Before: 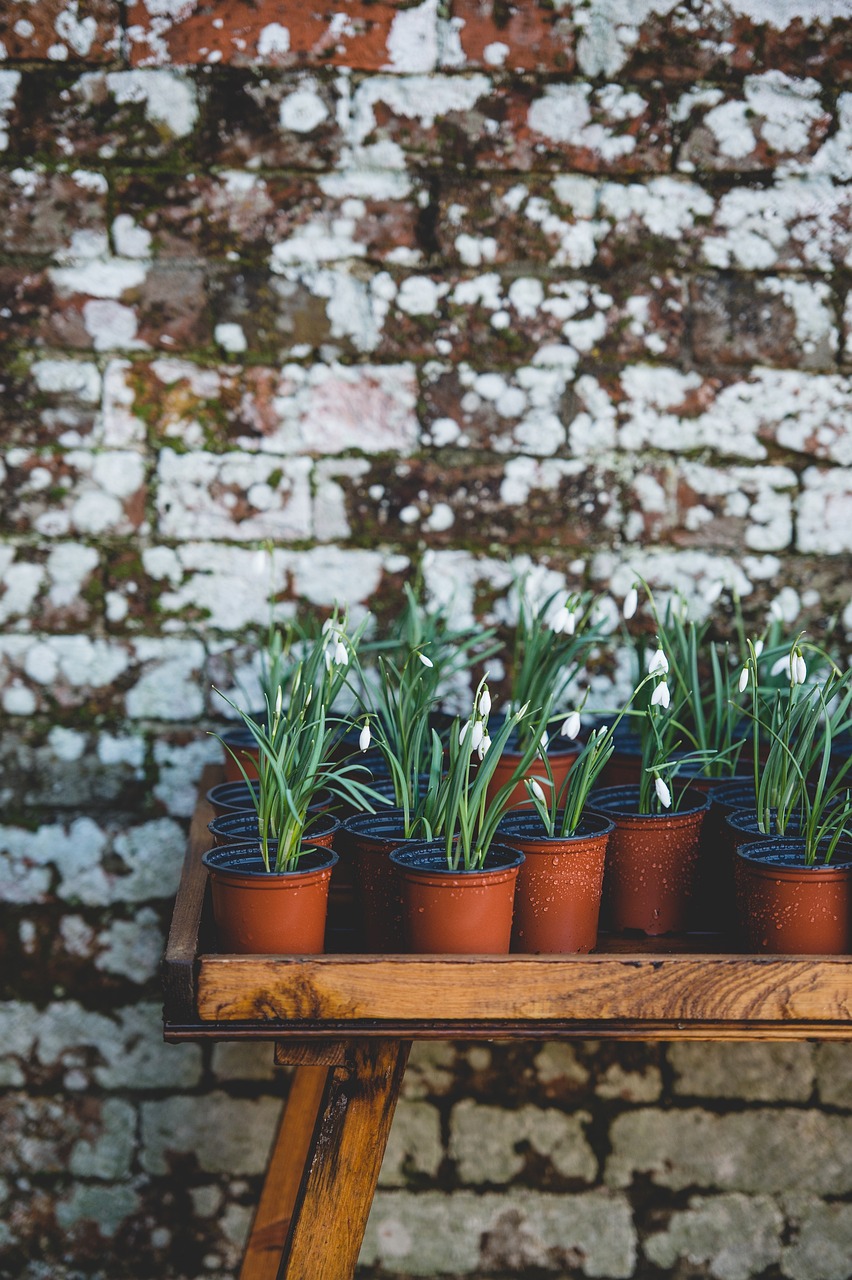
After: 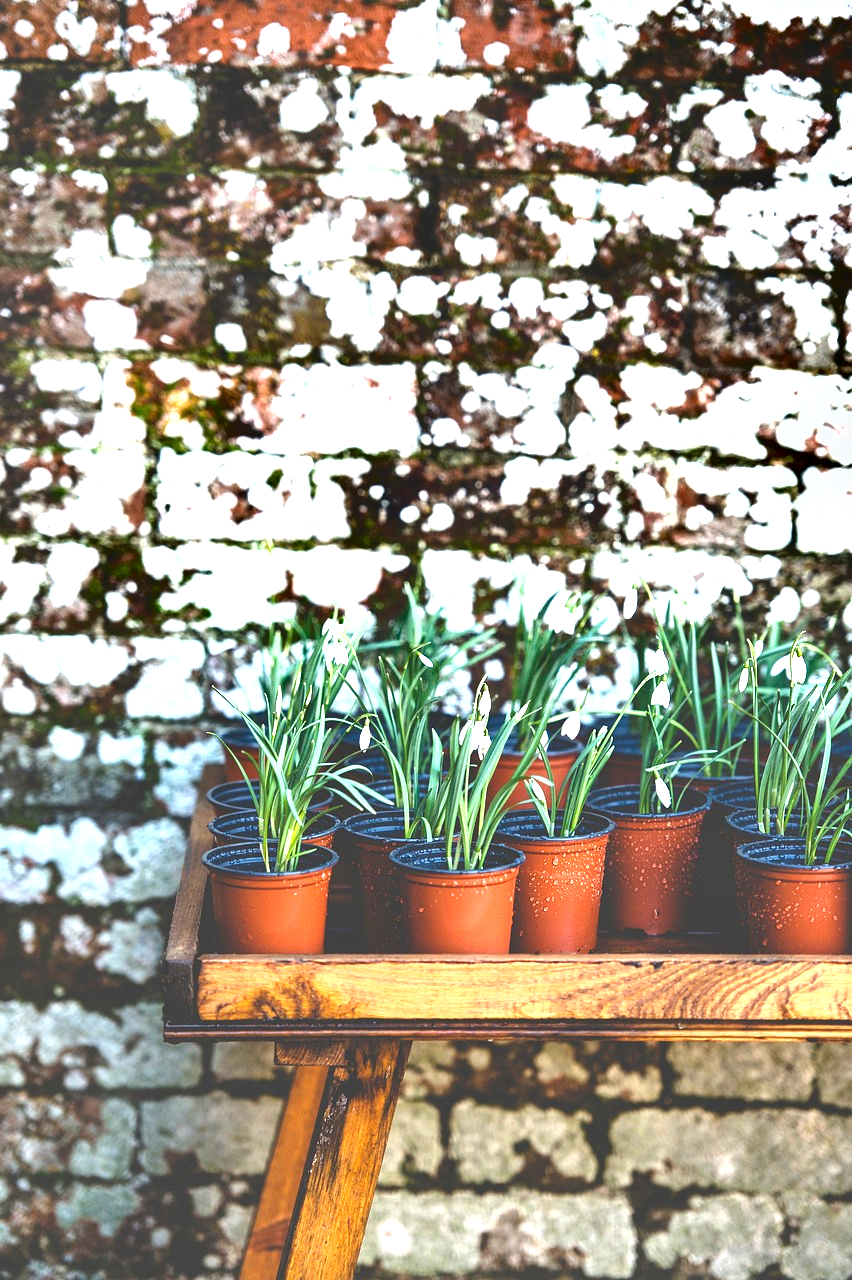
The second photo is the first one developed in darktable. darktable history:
tone equalizer: edges refinement/feathering 500, mask exposure compensation -1.57 EV, preserve details no
shadows and highlights: shadows 39.58, highlights -54.9, low approximation 0.01, soften with gaussian
exposure: black level correction 0, exposure 1.696 EV, compensate exposure bias true, compensate highlight preservation false
